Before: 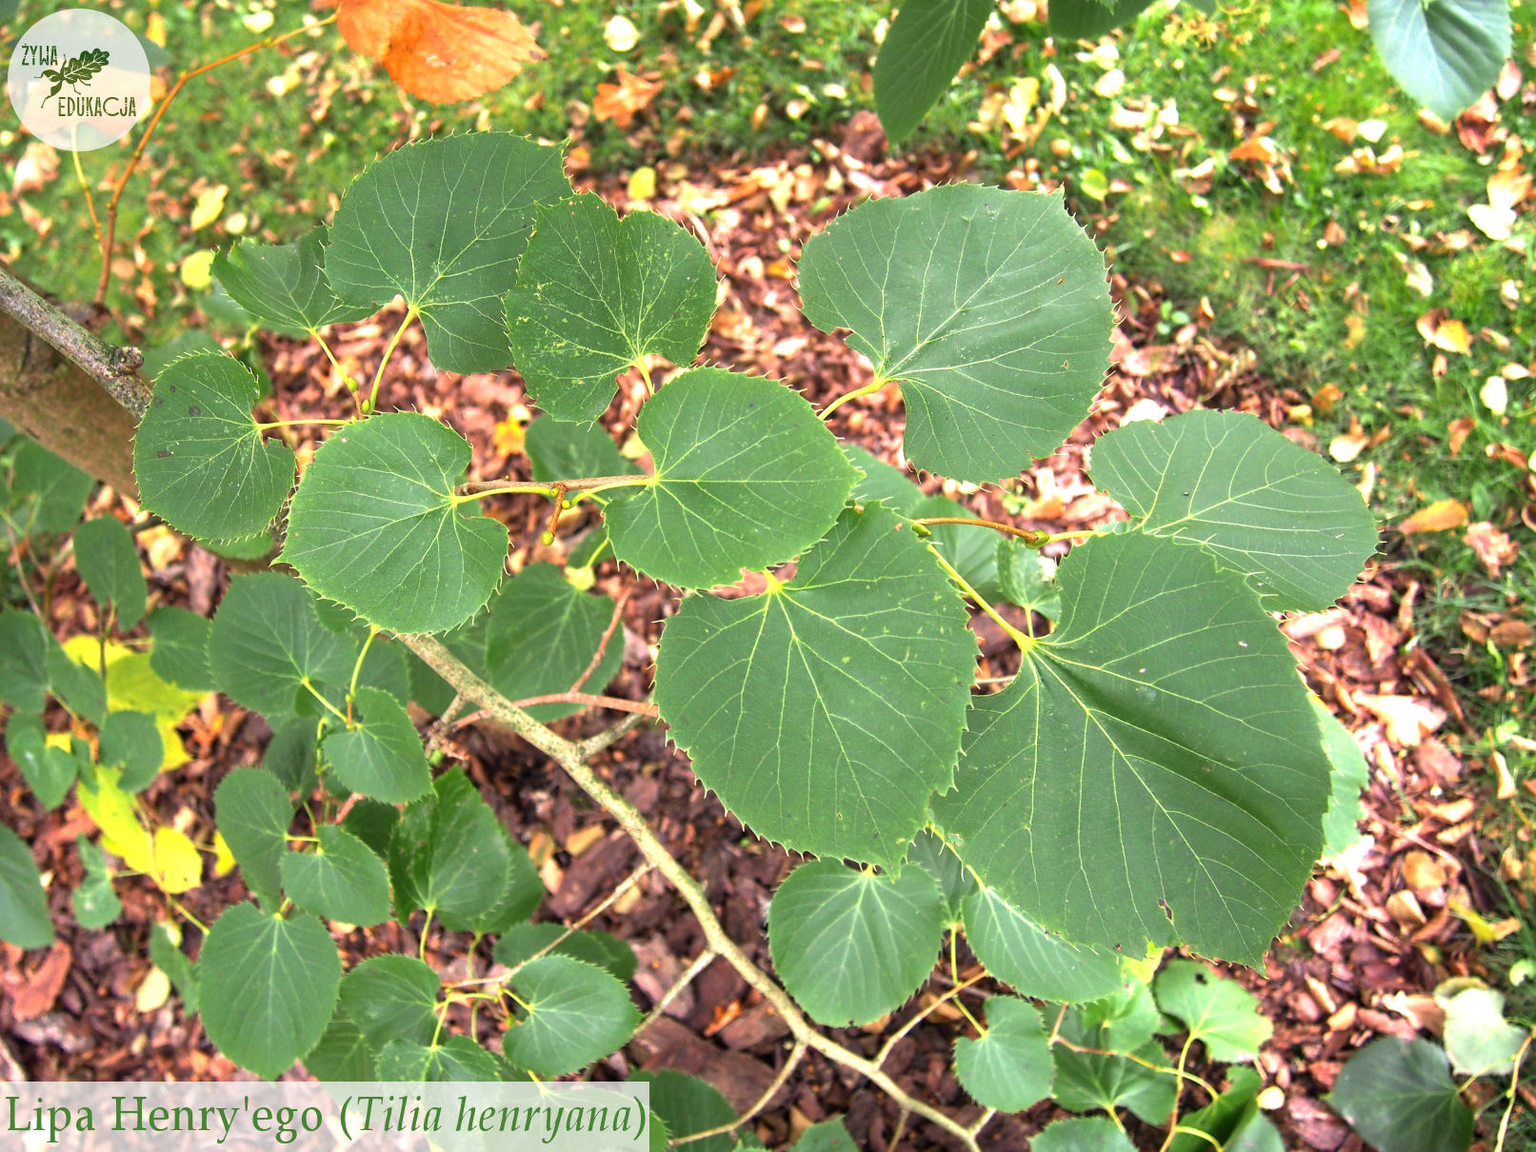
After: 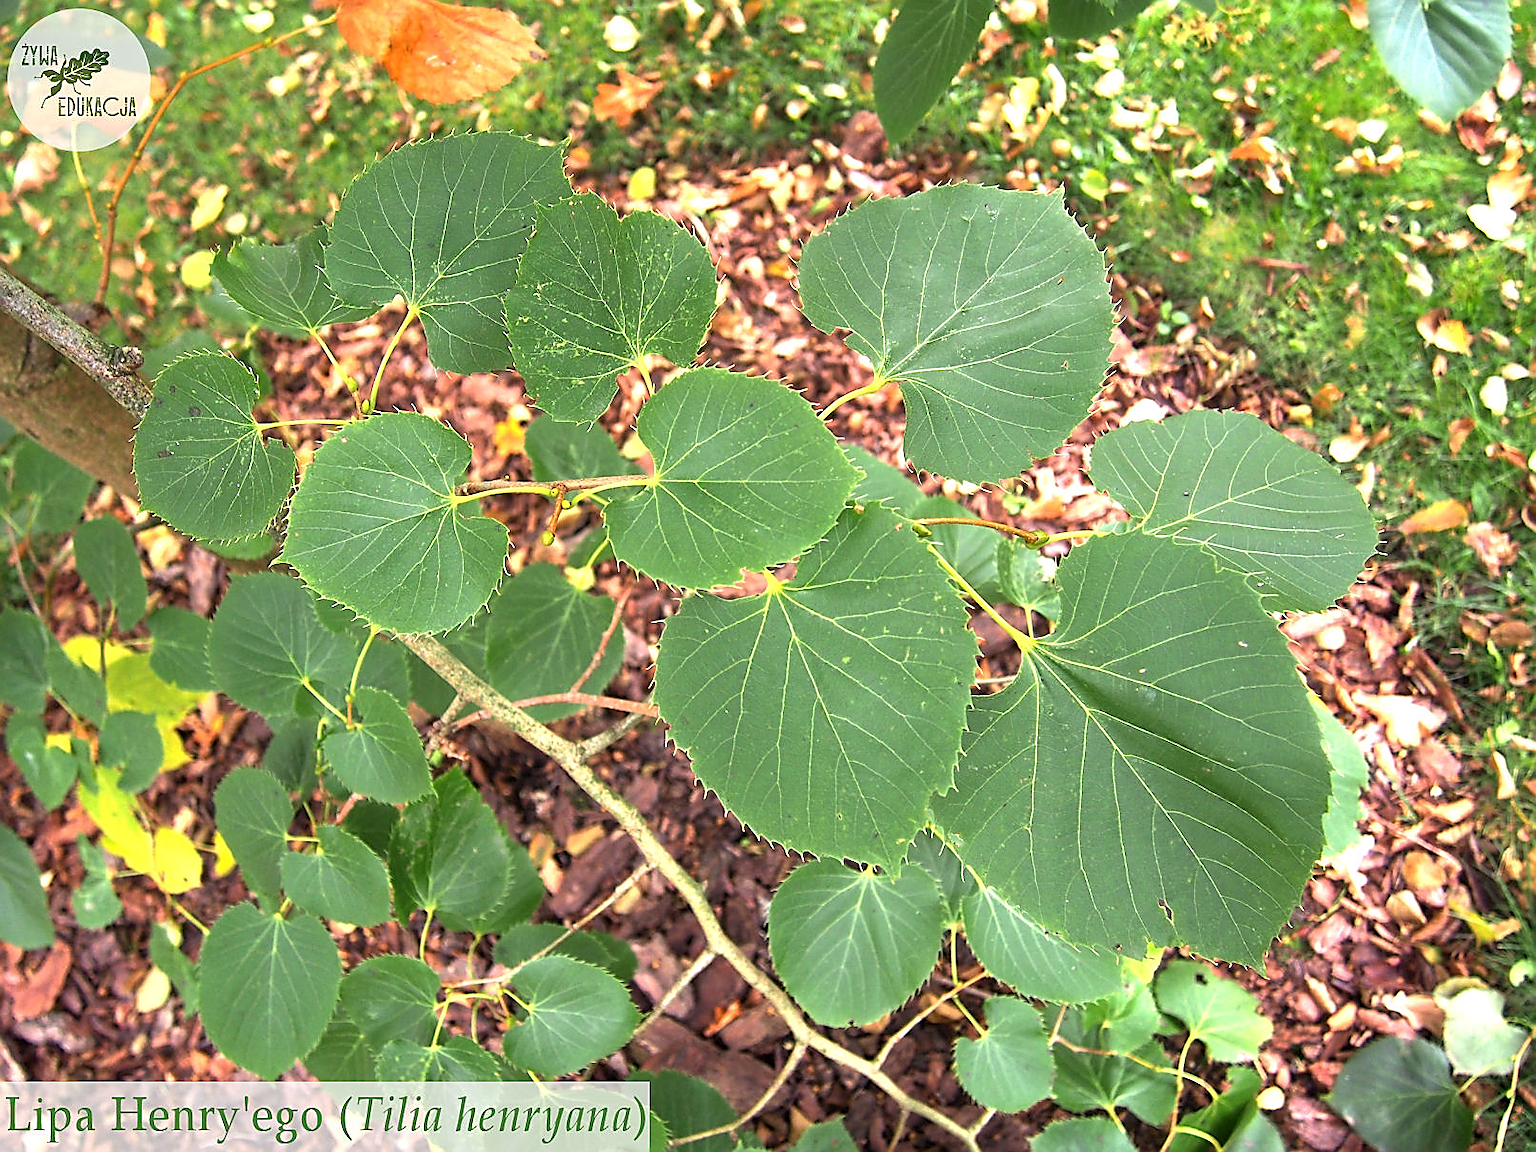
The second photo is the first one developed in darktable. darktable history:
sharpen: radius 1.388, amount 1.267, threshold 0.823
